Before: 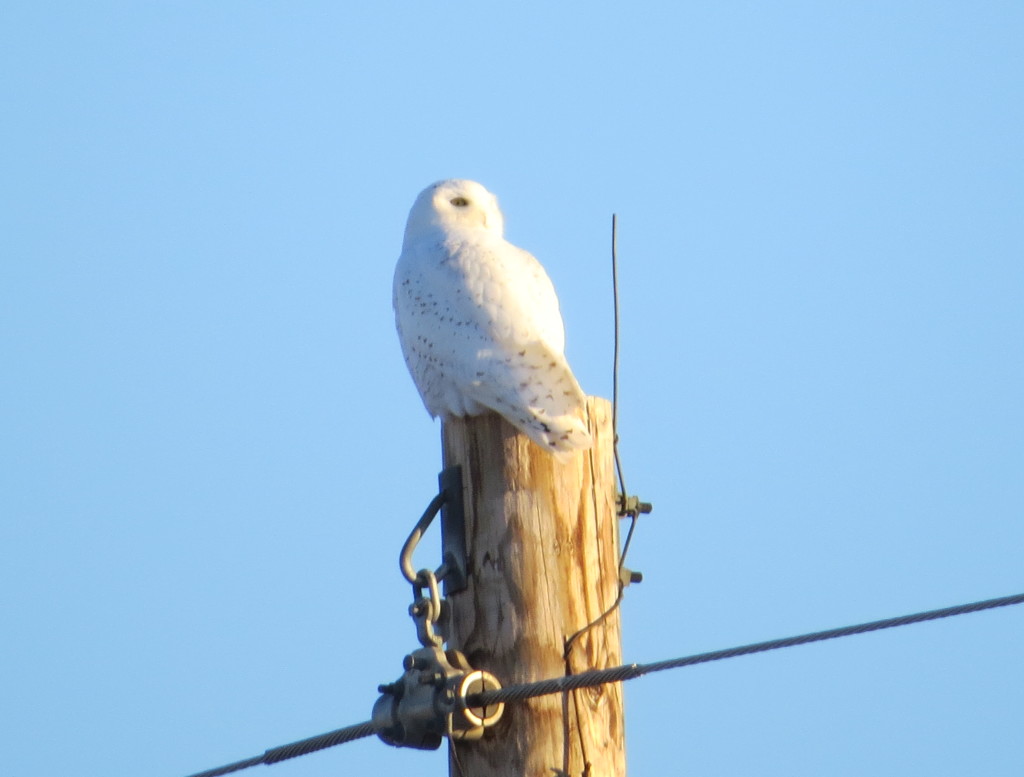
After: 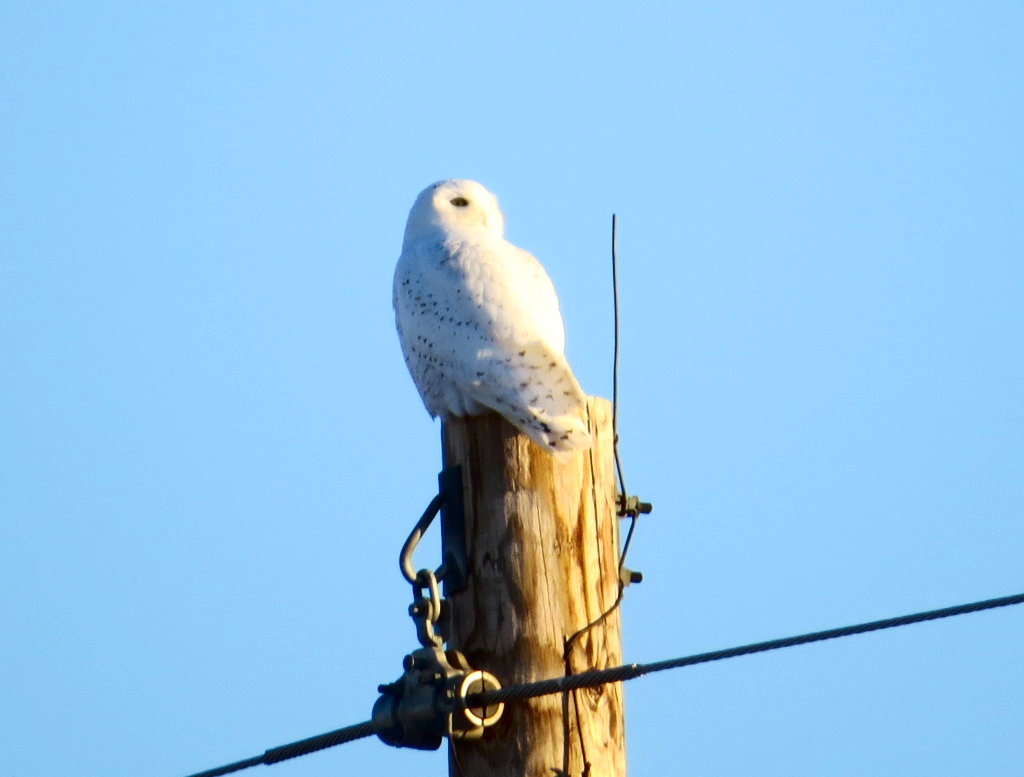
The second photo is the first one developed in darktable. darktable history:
contrast brightness saturation: contrast 0.239, brightness -0.226, saturation 0.146
